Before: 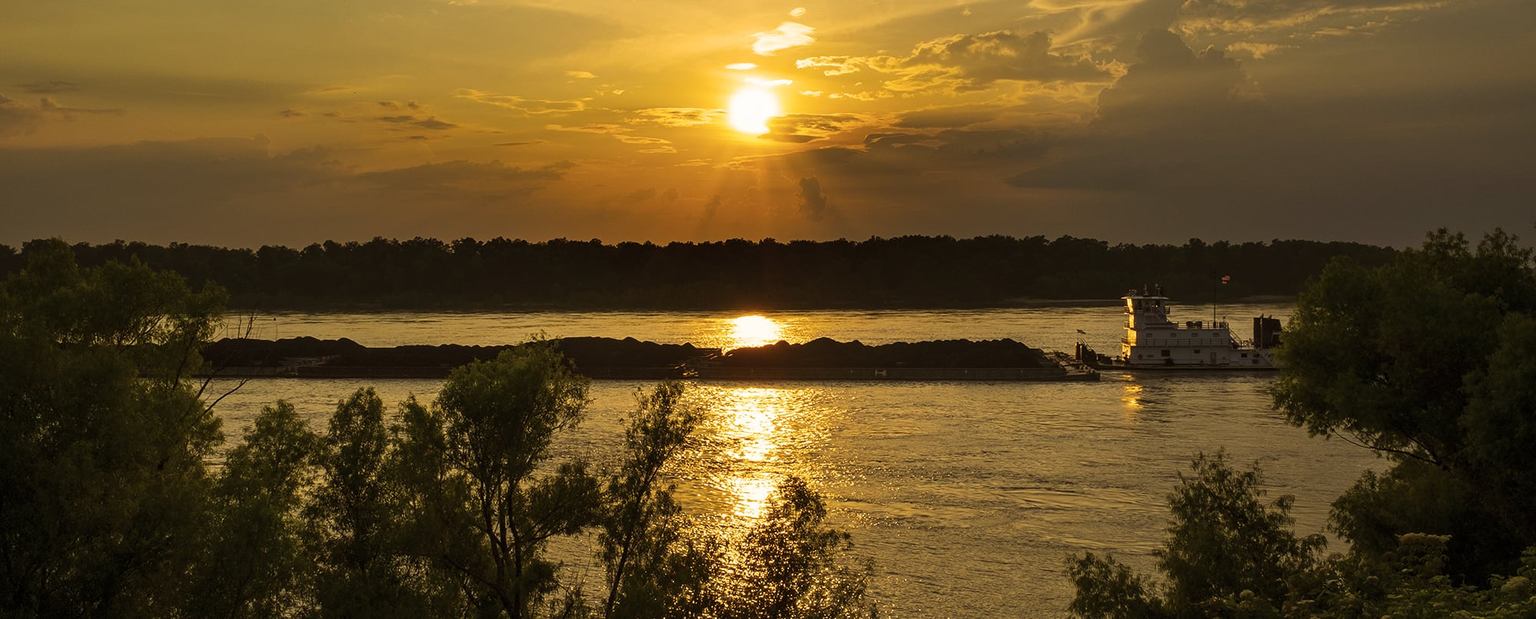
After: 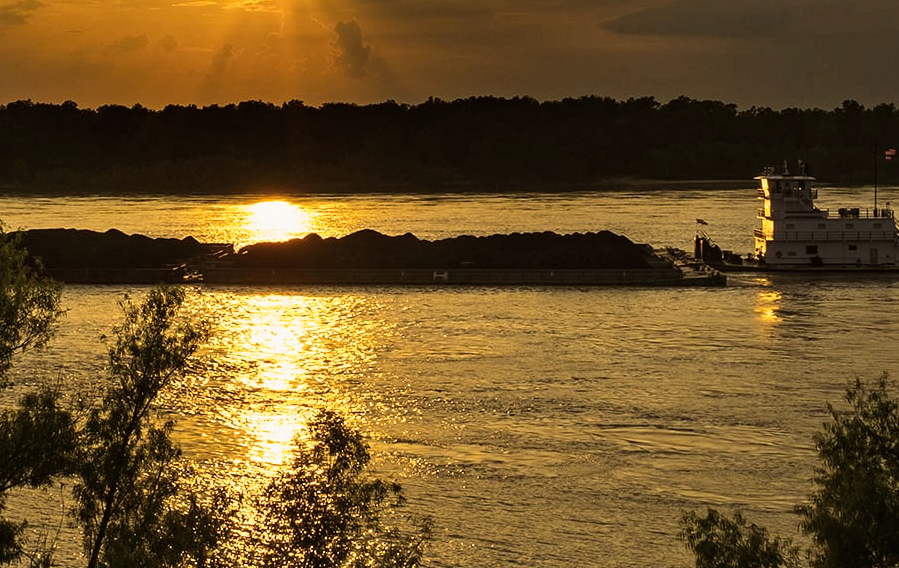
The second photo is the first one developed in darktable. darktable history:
crop: left 35.331%, top 26.113%, right 19.71%, bottom 3.381%
tone curve: curves: ch0 [(0, 0.006) (0.037, 0.022) (0.123, 0.105) (0.19, 0.173) (0.277, 0.279) (0.474, 0.517) (0.597, 0.662) (0.687, 0.774) (0.855, 0.891) (1, 0.982)]; ch1 [(0, 0) (0.243, 0.245) (0.422, 0.415) (0.493, 0.498) (0.508, 0.503) (0.531, 0.55) (0.551, 0.582) (0.626, 0.672) (0.694, 0.732) (1, 1)]; ch2 [(0, 0) (0.249, 0.216) (0.356, 0.329) (0.424, 0.442) (0.476, 0.477) (0.498, 0.503) (0.517, 0.524) (0.532, 0.547) (0.562, 0.592) (0.614, 0.657) (0.706, 0.748) (0.808, 0.809) (0.991, 0.968)]
haze removal: compatibility mode true, adaptive false
